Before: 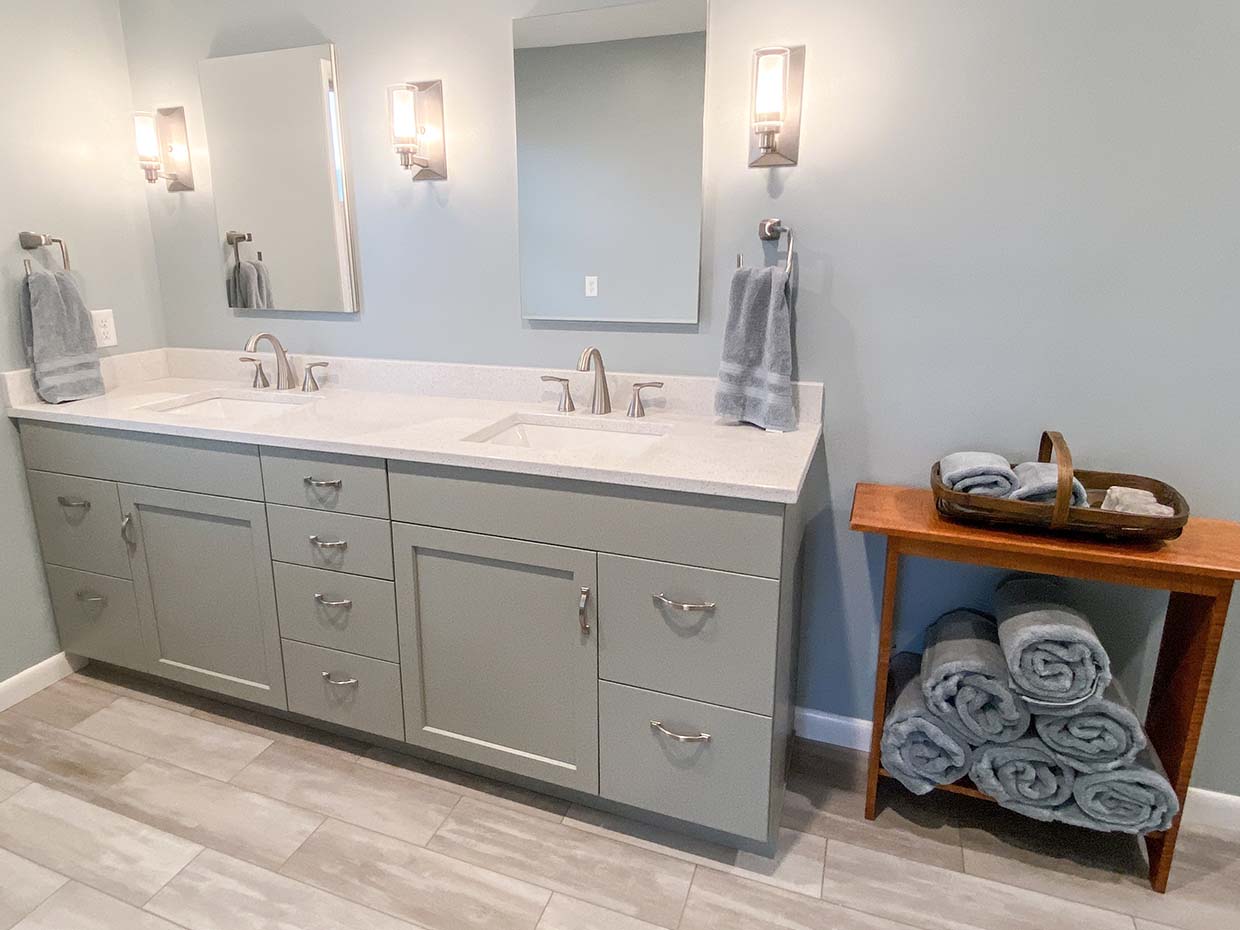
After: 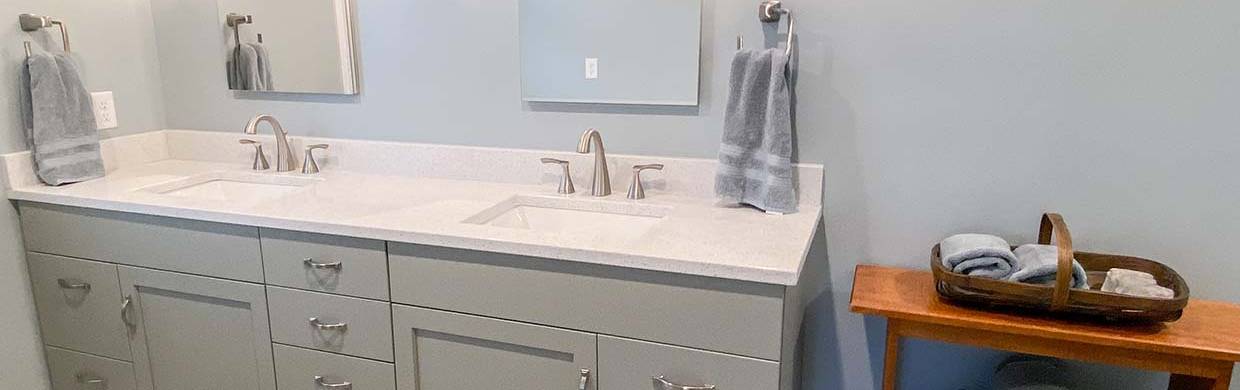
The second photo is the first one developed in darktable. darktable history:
crop and rotate: top 23.513%, bottom 34.507%
